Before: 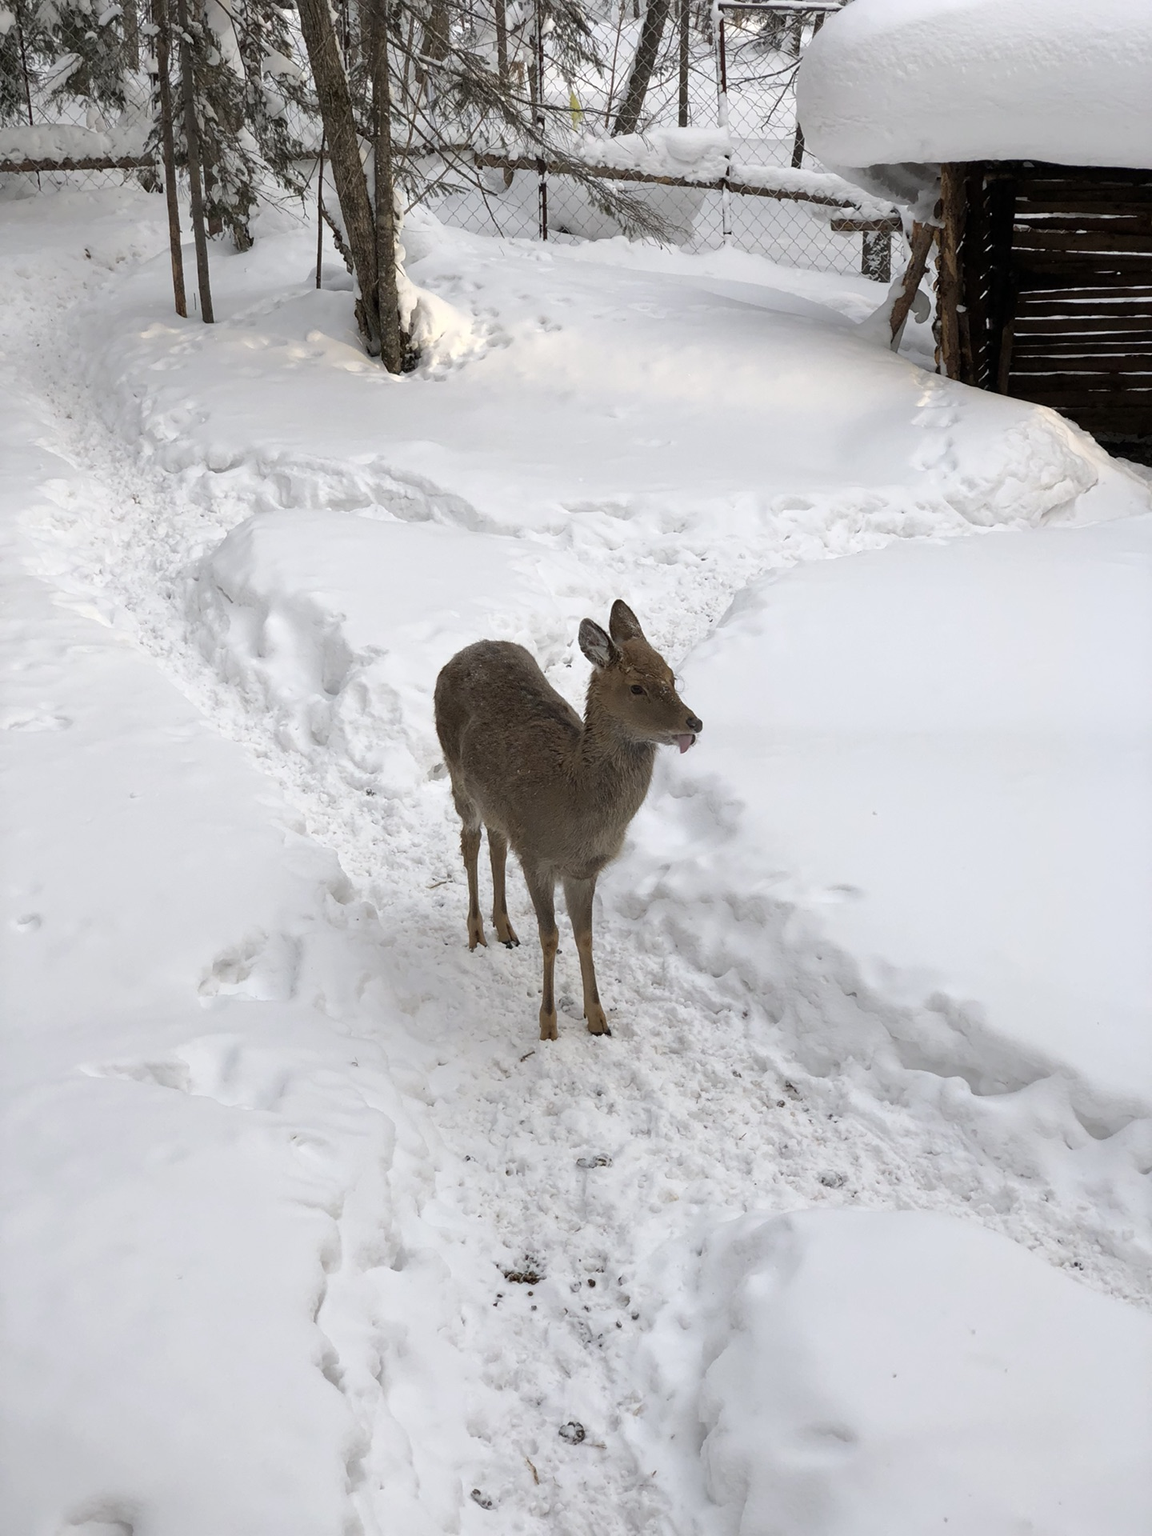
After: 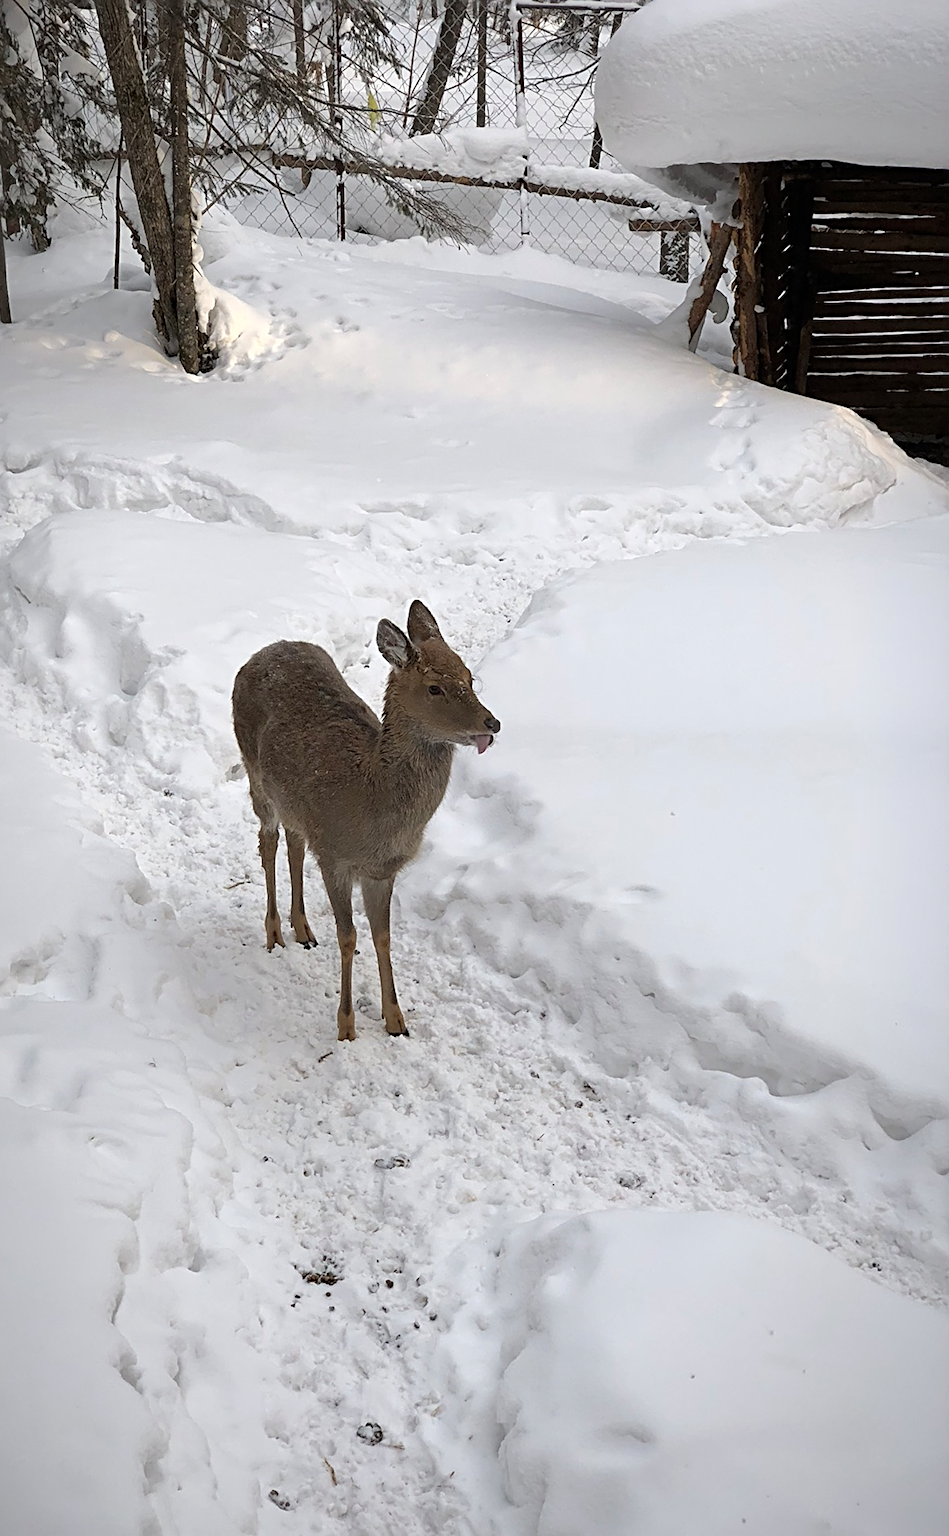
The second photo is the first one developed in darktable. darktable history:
shadows and highlights: shadows 30.86, highlights 0, soften with gaussian
crop: left 17.582%, bottom 0.031%
tone equalizer: on, module defaults
vignetting: fall-off start 80.87%, fall-off radius 61.59%, brightness -0.384, saturation 0.007, center (0, 0.007), automatic ratio true, width/height ratio 1.418
sharpen: radius 3.119
